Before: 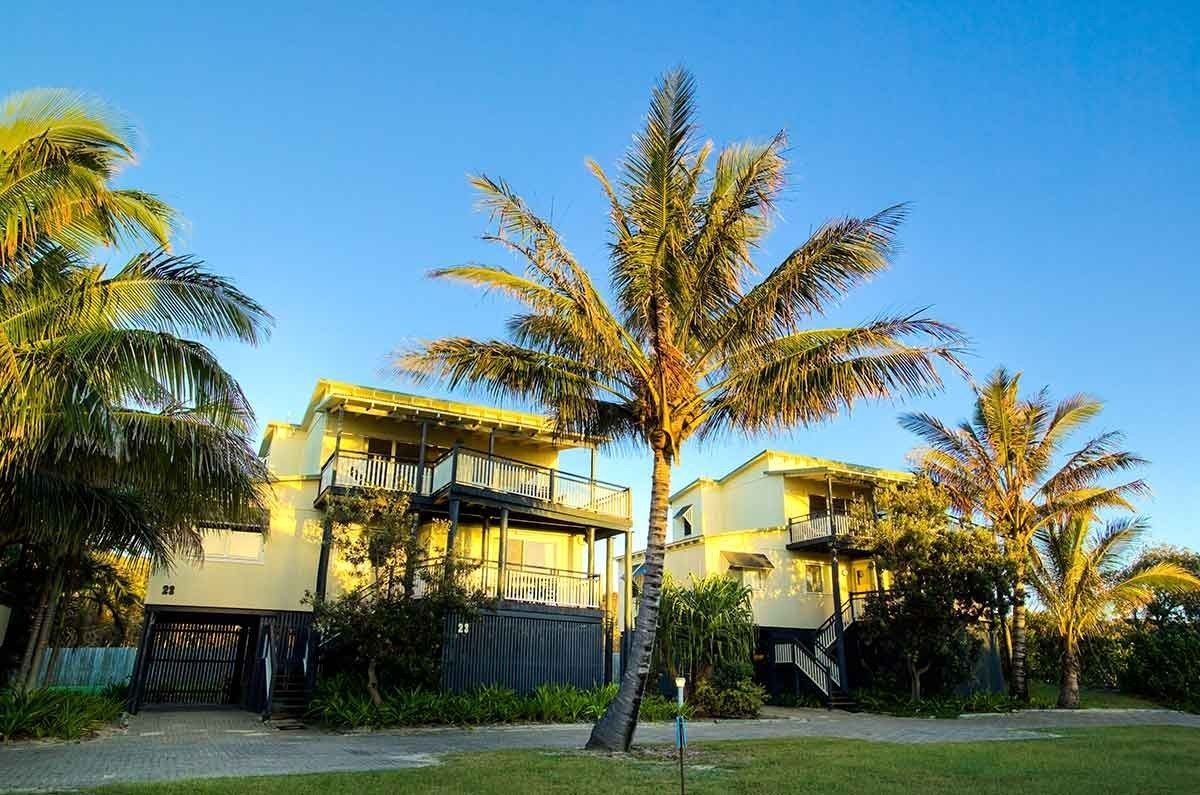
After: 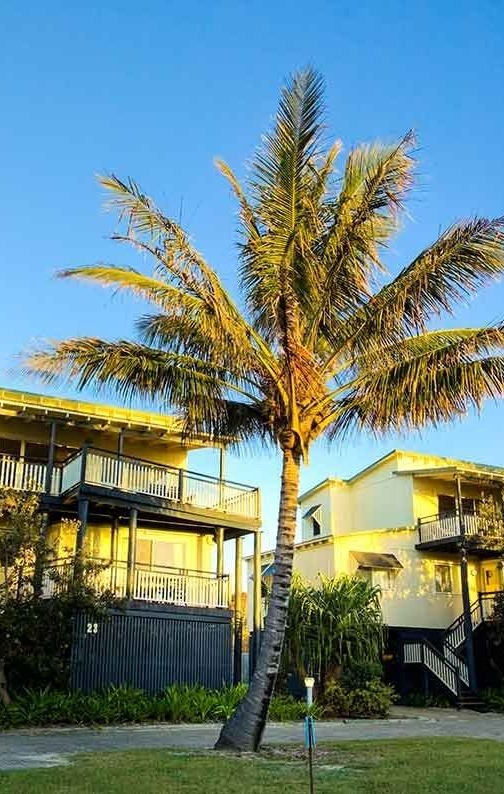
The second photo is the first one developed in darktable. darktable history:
crop: left 30.934%, right 27.022%
